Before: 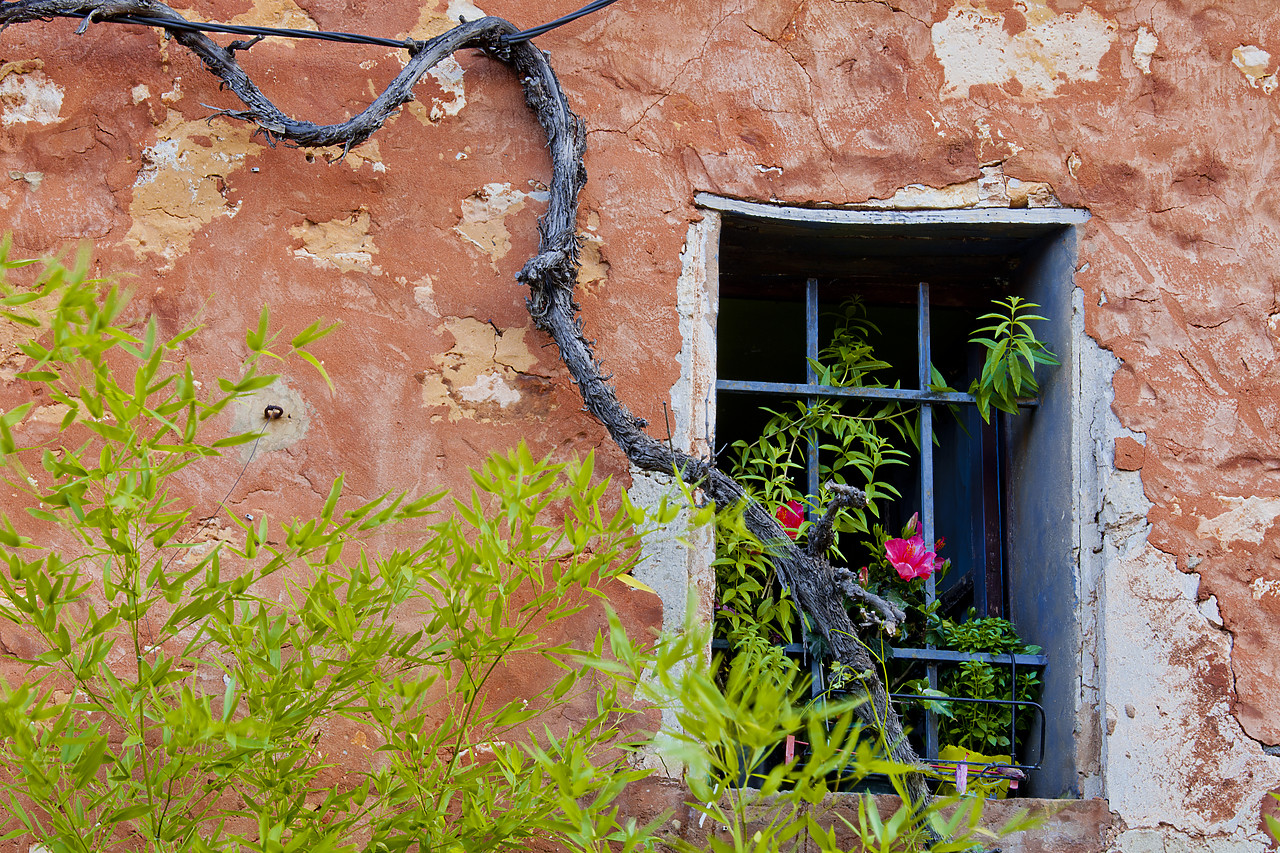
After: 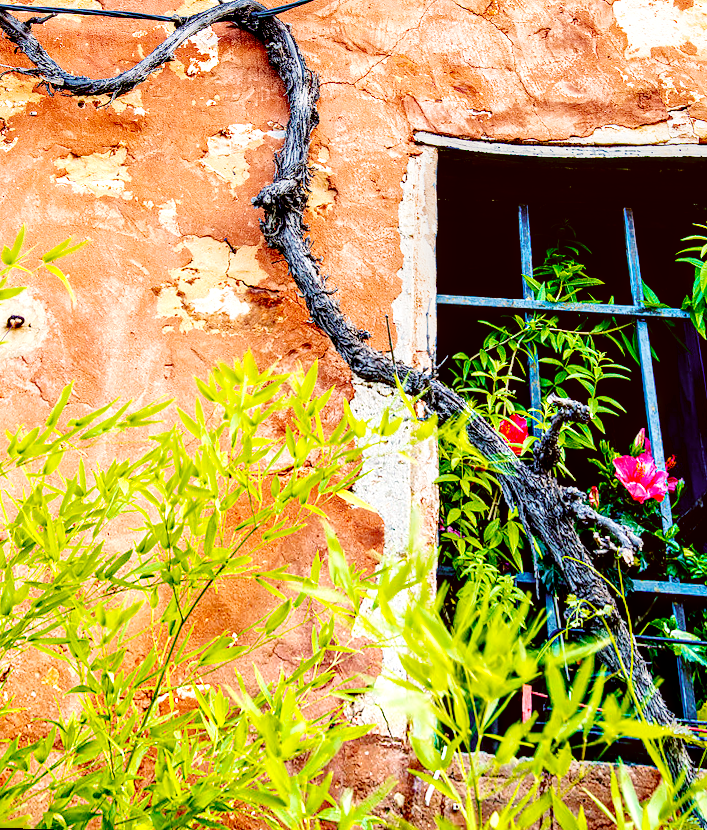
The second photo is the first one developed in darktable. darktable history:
local contrast: highlights 60%, shadows 60%, detail 160%
base curve: curves: ch0 [(0, 0) (0, 0) (0.002, 0.001) (0.008, 0.003) (0.019, 0.011) (0.037, 0.037) (0.064, 0.11) (0.102, 0.232) (0.152, 0.379) (0.216, 0.524) (0.296, 0.665) (0.394, 0.789) (0.512, 0.881) (0.651, 0.945) (0.813, 0.986) (1, 1)], preserve colors none
color balance rgb: shadows lift › chroma 5.41%, shadows lift › hue 240°, highlights gain › chroma 3.74%, highlights gain › hue 60°, saturation formula JzAzBz (2021)
crop and rotate: left 13.342%, right 19.991%
rotate and perspective: rotation 0.72°, lens shift (vertical) -0.352, lens shift (horizontal) -0.051, crop left 0.152, crop right 0.859, crop top 0.019, crop bottom 0.964
velvia: on, module defaults
color correction: highlights a* -0.482, highlights b* 0.161, shadows a* 4.66, shadows b* 20.72
